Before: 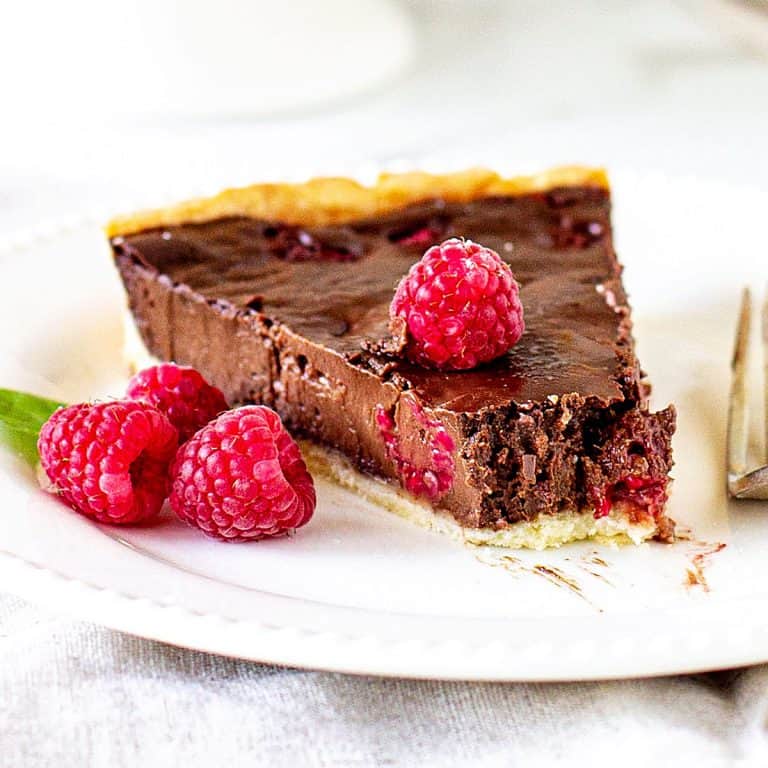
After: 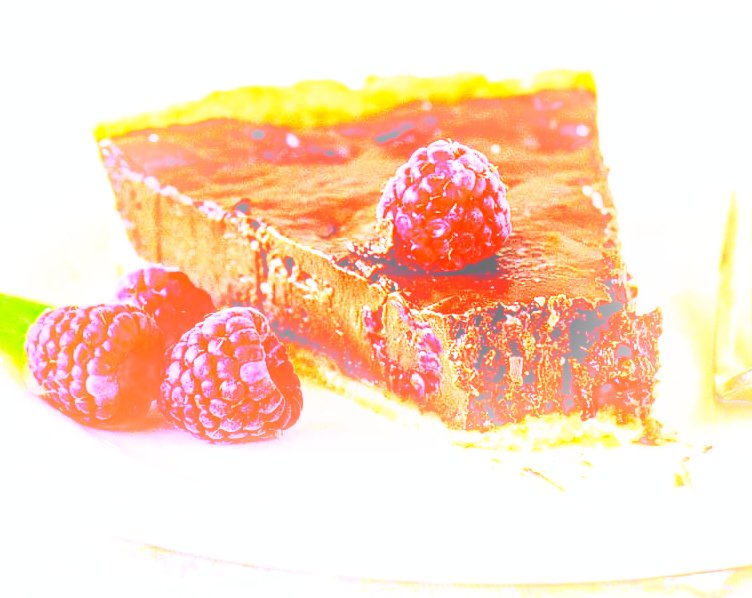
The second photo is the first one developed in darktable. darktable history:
local contrast: on, module defaults
tone equalizer: -7 EV -0.63 EV, -6 EV 1 EV, -5 EV -0.45 EV, -4 EV 0.43 EV, -3 EV 0.41 EV, -2 EV 0.15 EV, -1 EV -0.15 EV, +0 EV -0.39 EV, smoothing diameter 25%, edges refinement/feathering 10, preserve details guided filter
crop and rotate: left 1.814%, top 12.818%, right 0.25%, bottom 9.225%
bloom: on, module defaults
base curve: curves: ch0 [(0, 0.003) (0.001, 0.002) (0.006, 0.004) (0.02, 0.022) (0.048, 0.086) (0.094, 0.234) (0.162, 0.431) (0.258, 0.629) (0.385, 0.8) (0.548, 0.918) (0.751, 0.988) (1, 1)], preserve colors none
tone curve: curves: ch0 [(0, 0.023) (0.103, 0.087) (0.295, 0.297) (0.445, 0.531) (0.553, 0.665) (0.735, 0.843) (0.994, 1)]; ch1 [(0, 0) (0.427, 0.346) (0.456, 0.426) (0.484, 0.494) (0.509, 0.505) (0.535, 0.56) (0.581, 0.632) (0.646, 0.715) (1, 1)]; ch2 [(0, 0) (0.369, 0.388) (0.449, 0.431) (0.501, 0.495) (0.533, 0.518) (0.572, 0.612) (0.677, 0.752) (1, 1)], color space Lab, independent channels, preserve colors none
